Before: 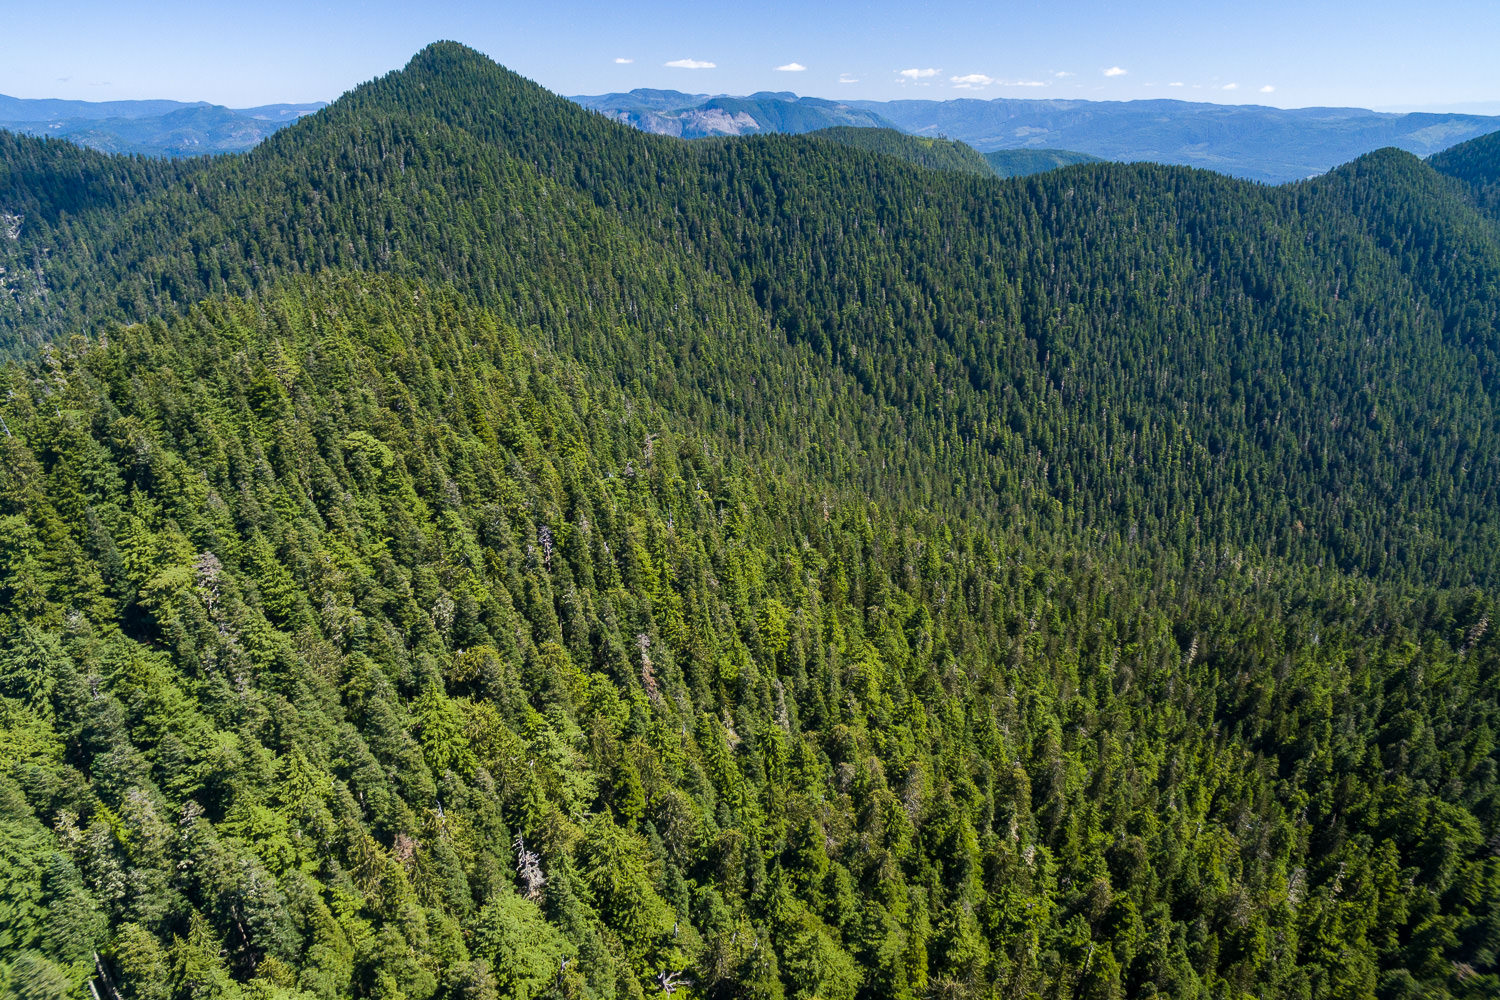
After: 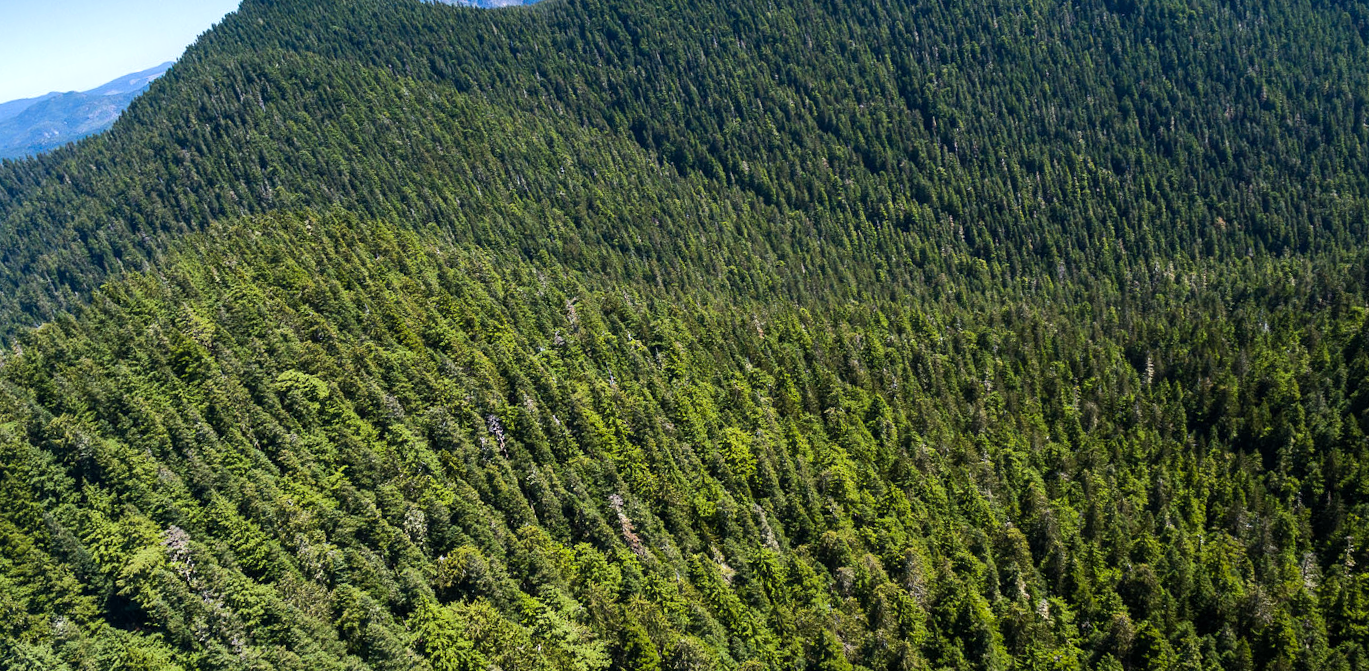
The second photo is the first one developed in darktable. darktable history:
rotate and perspective: rotation -14.8°, crop left 0.1, crop right 0.903, crop top 0.25, crop bottom 0.748
tone equalizer: -8 EV -0.417 EV, -7 EV -0.389 EV, -6 EV -0.333 EV, -5 EV -0.222 EV, -3 EV 0.222 EV, -2 EV 0.333 EV, -1 EV 0.389 EV, +0 EV 0.417 EV, edges refinement/feathering 500, mask exposure compensation -1.57 EV, preserve details no
